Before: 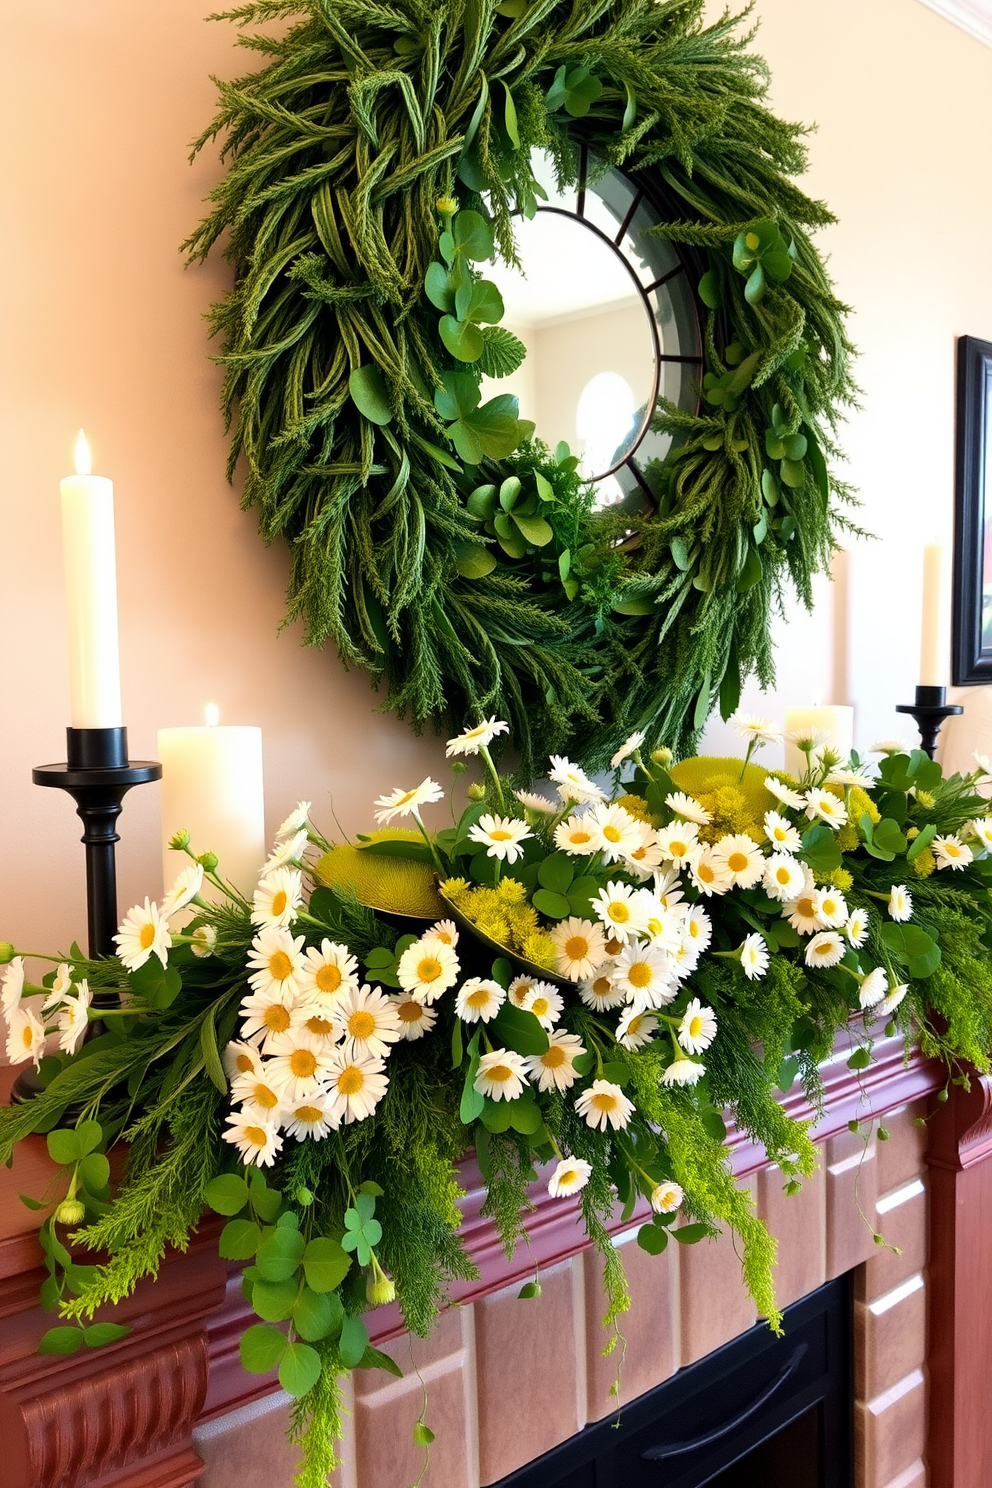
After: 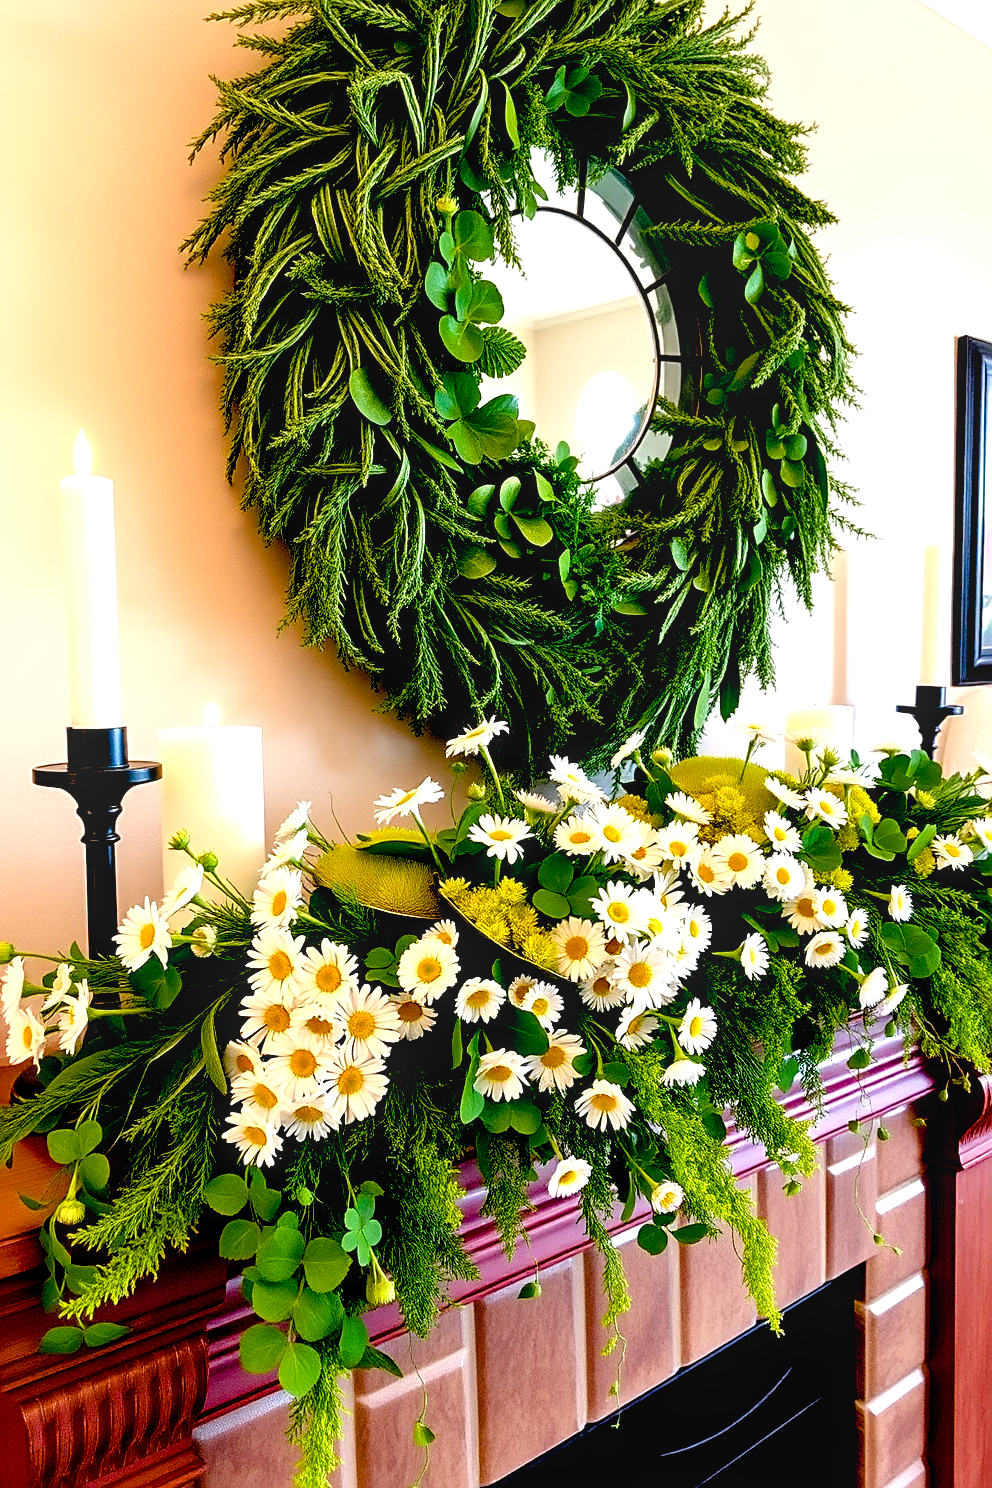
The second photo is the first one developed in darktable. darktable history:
sharpen: on, module defaults
local contrast: on, module defaults
color balance rgb: perceptual saturation grading › global saturation 20%, perceptual saturation grading › highlights -25.686%, perceptual saturation grading › shadows 25.731%, global vibrance 20%
exposure: black level correction 0.038, exposure 0.499 EV, compensate highlight preservation false
